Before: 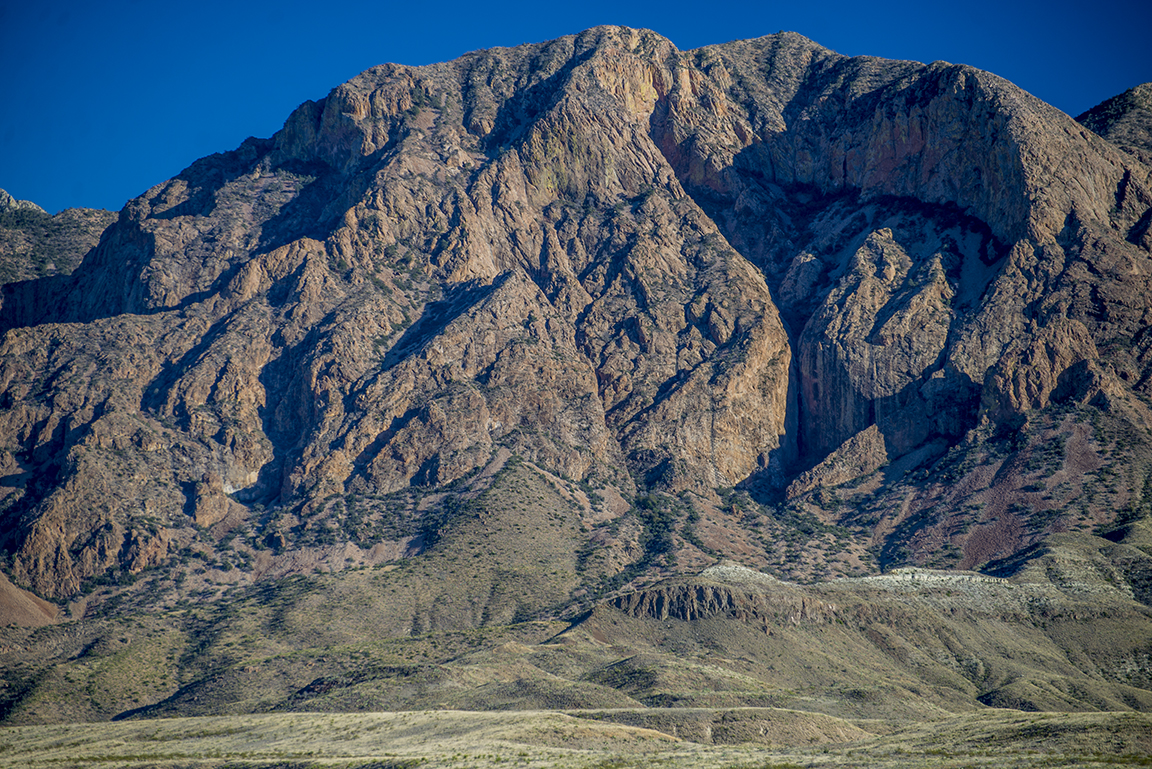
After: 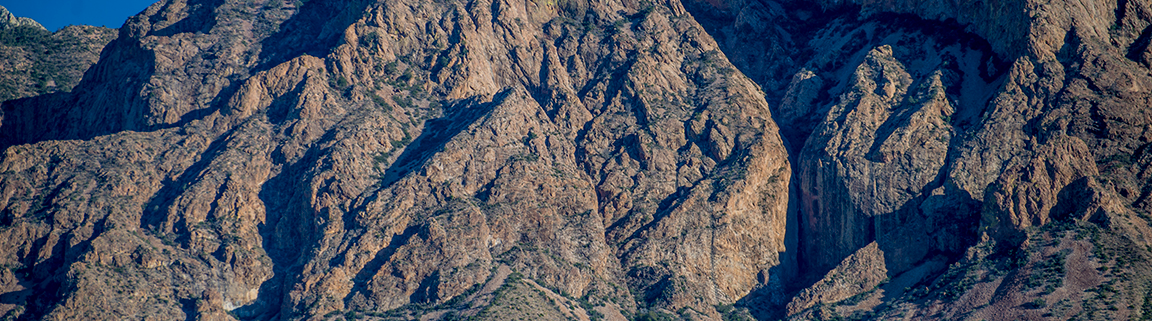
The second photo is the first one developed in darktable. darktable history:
contrast brightness saturation: saturation -0.05
crop and rotate: top 23.84%, bottom 34.294%
